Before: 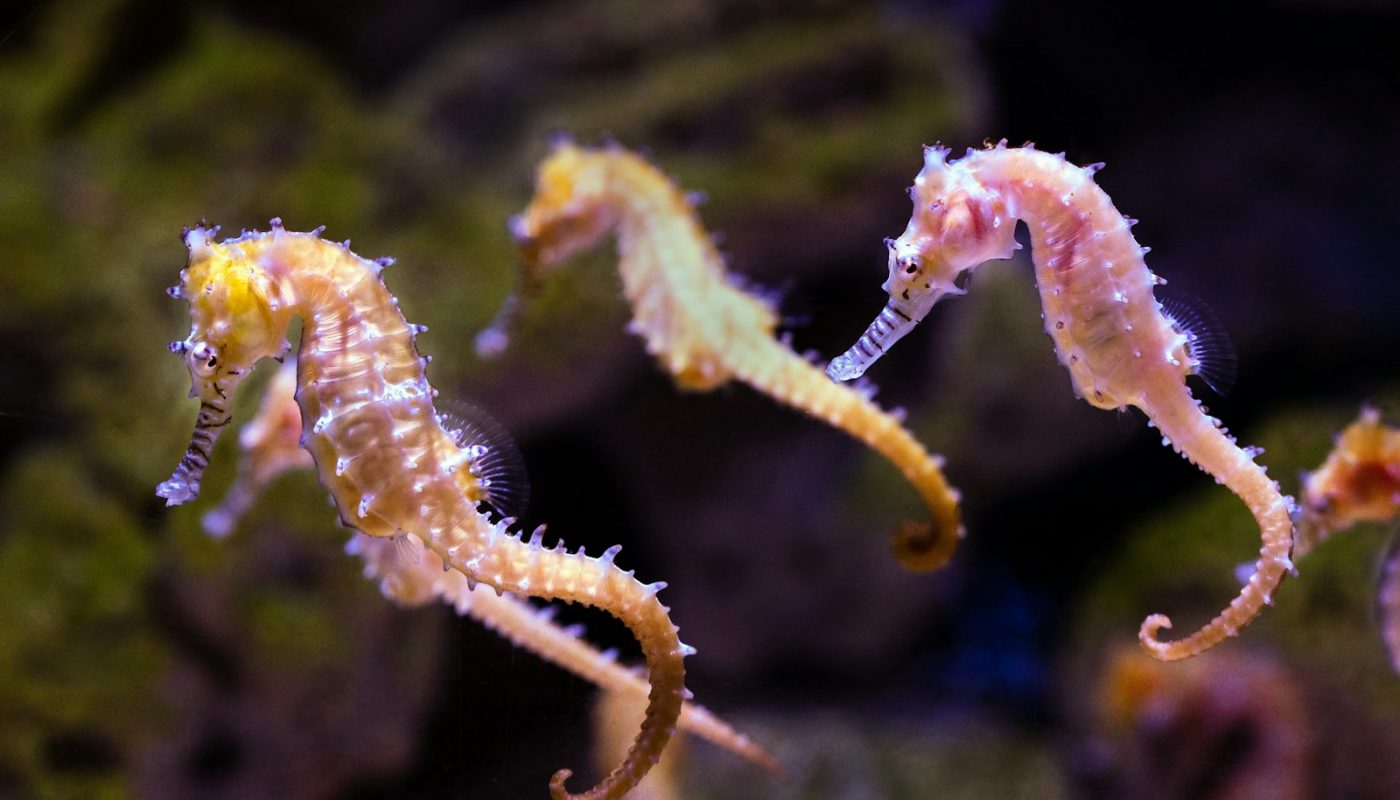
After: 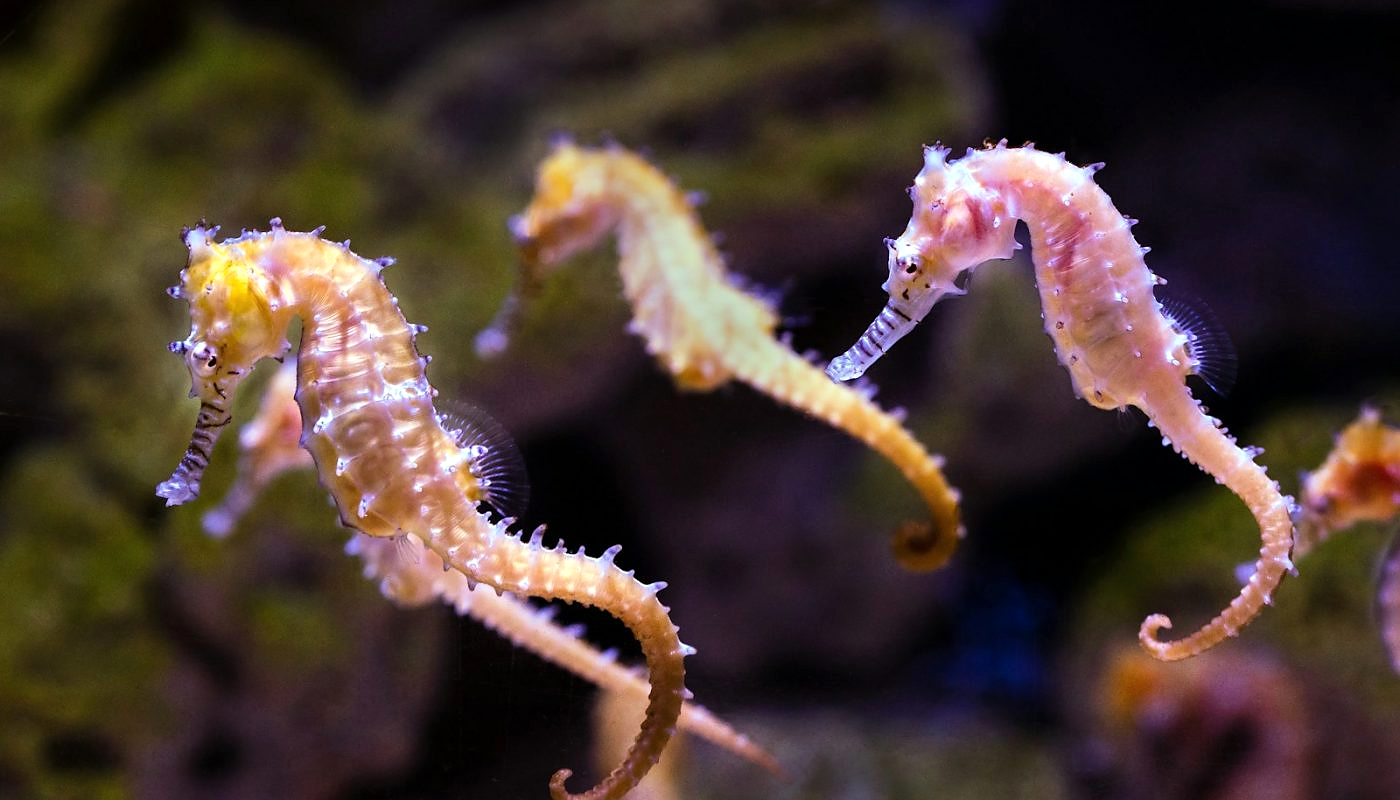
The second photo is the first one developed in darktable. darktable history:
exposure: exposure 0.168 EV, compensate highlight preservation false
sharpen: radius 1.003
